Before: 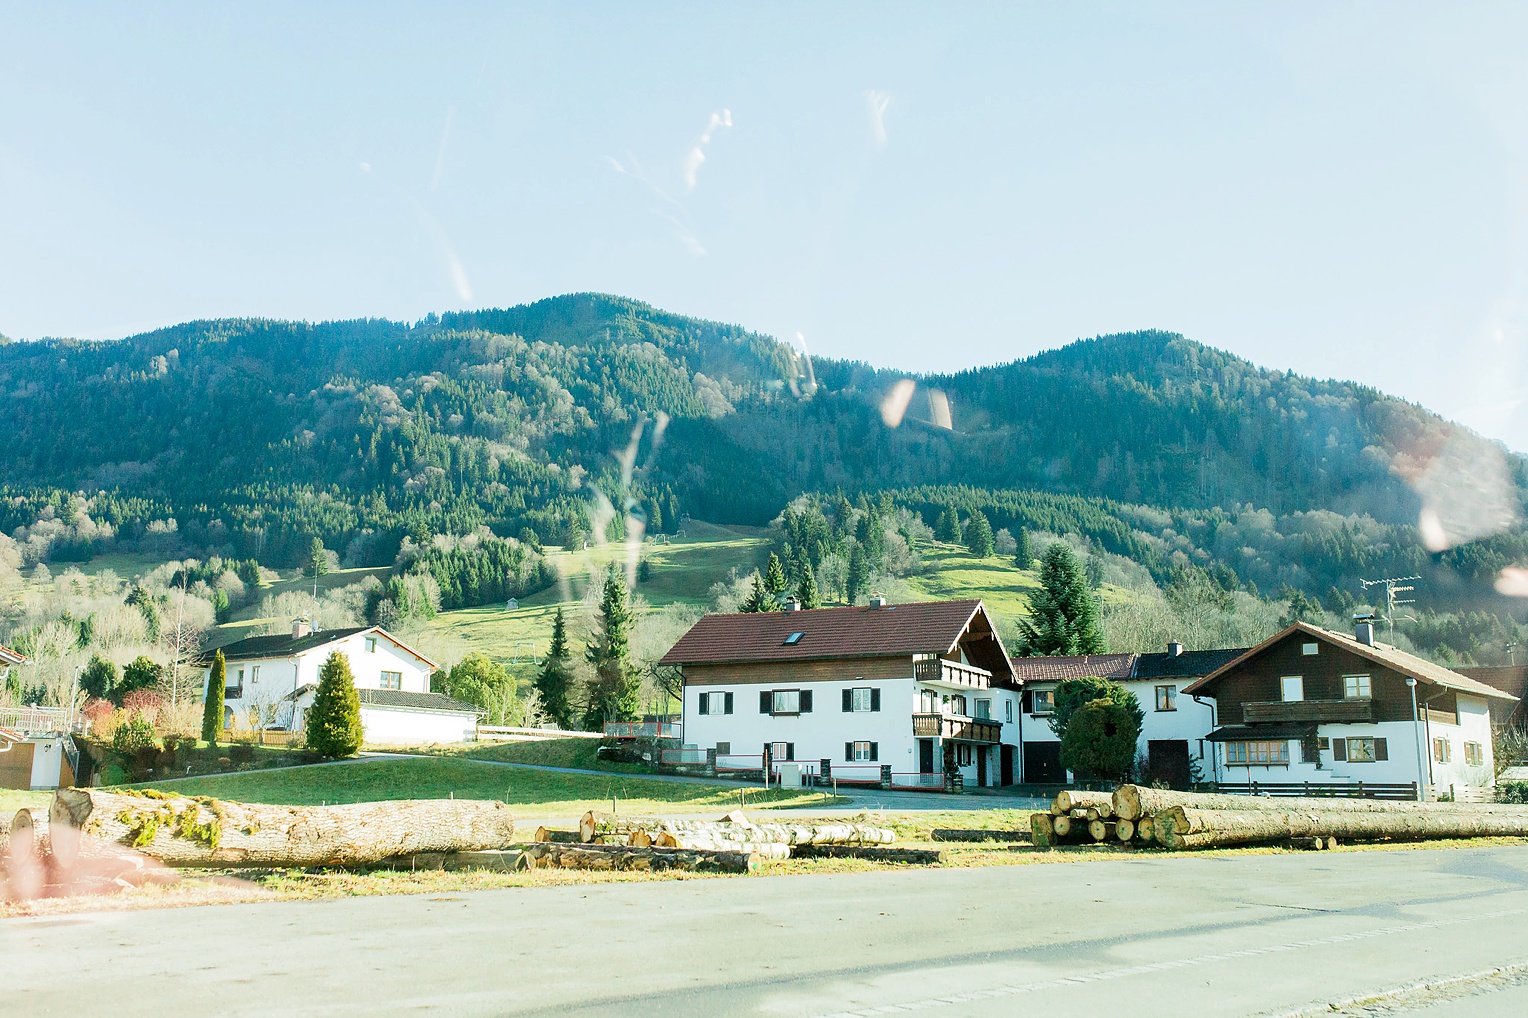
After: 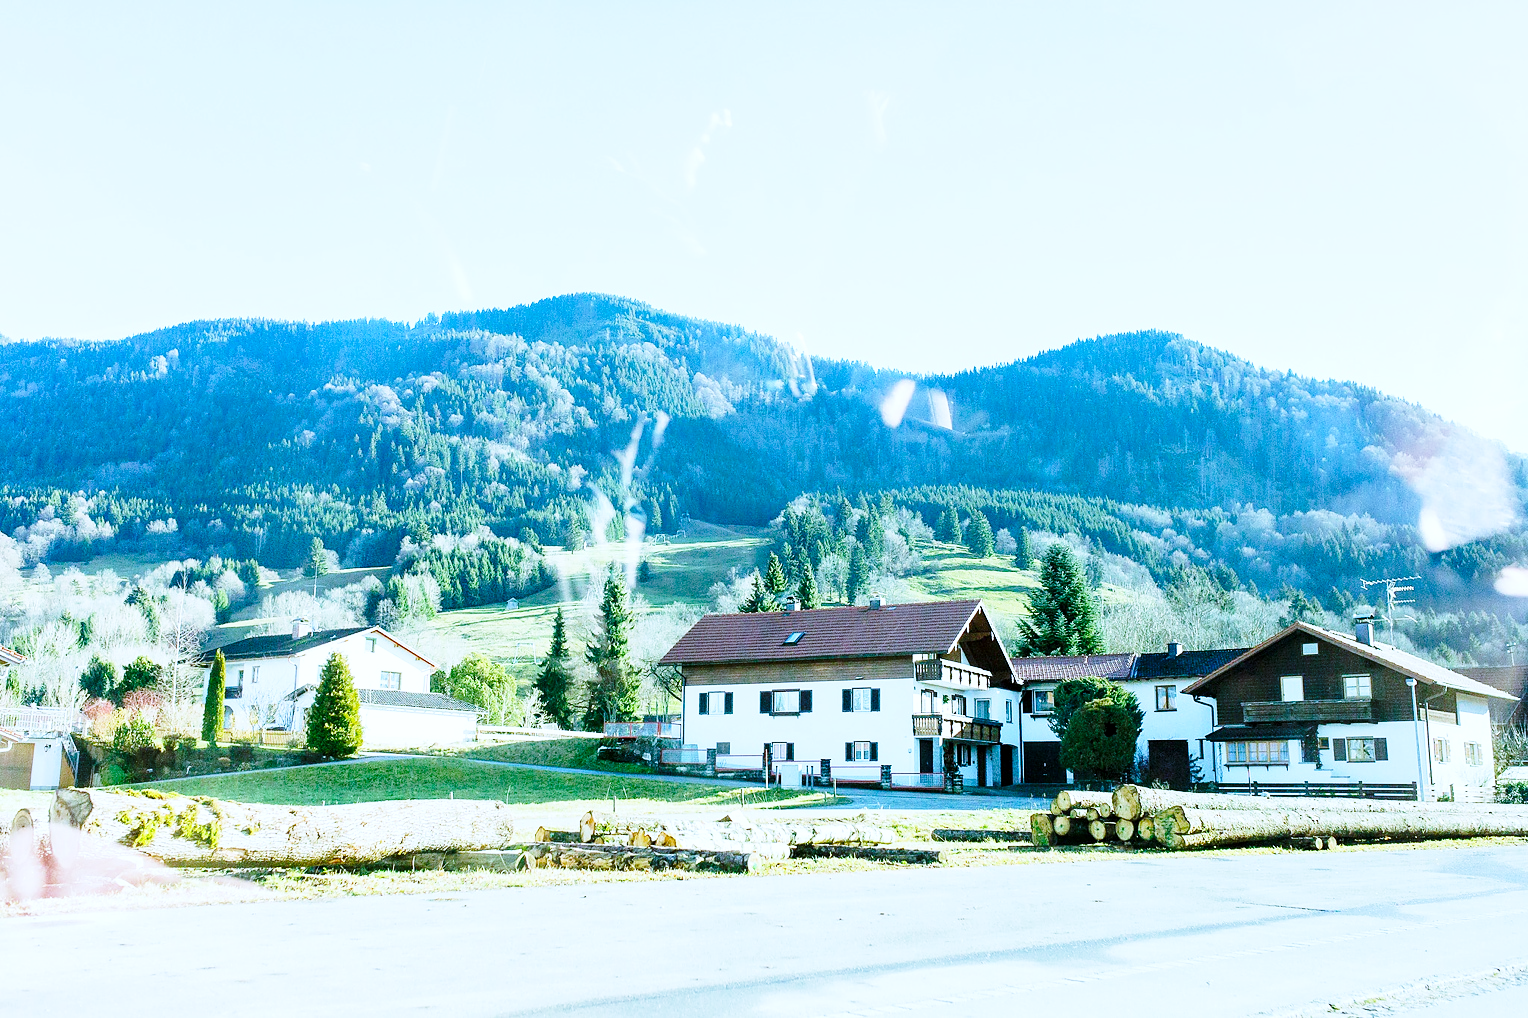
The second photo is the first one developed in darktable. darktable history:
white balance: red 0.871, blue 1.249
base curve: curves: ch0 [(0, 0) (0.028, 0.03) (0.121, 0.232) (0.46, 0.748) (0.859, 0.968) (1, 1)], preserve colors none
local contrast: highlights 100%, shadows 100%, detail 120%, midtone range 0.2
contrast brightness saturation: saturation 0.1
